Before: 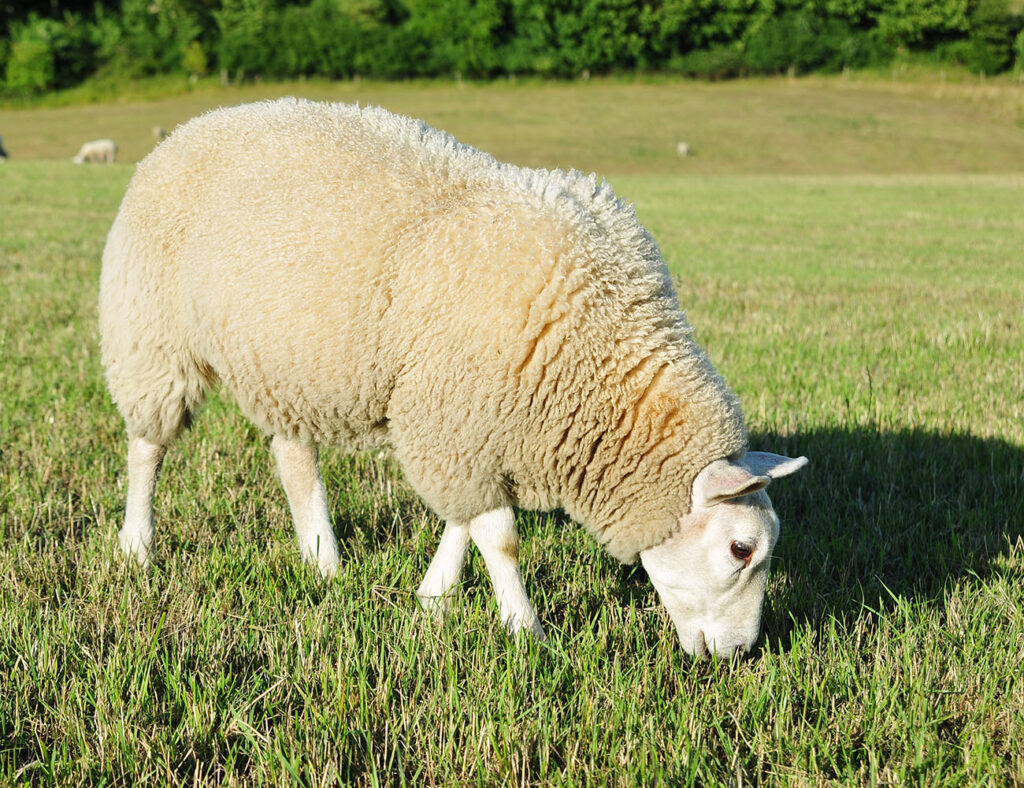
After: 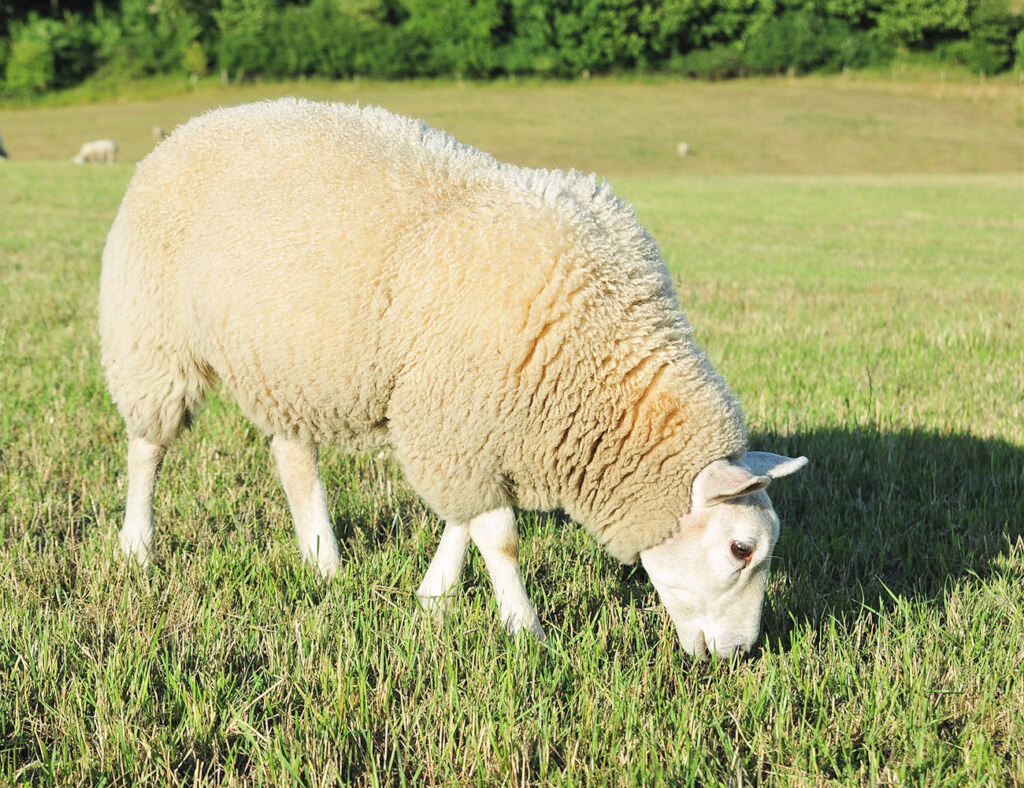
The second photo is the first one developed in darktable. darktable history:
contrast brightness saturation: brightness 0.15
